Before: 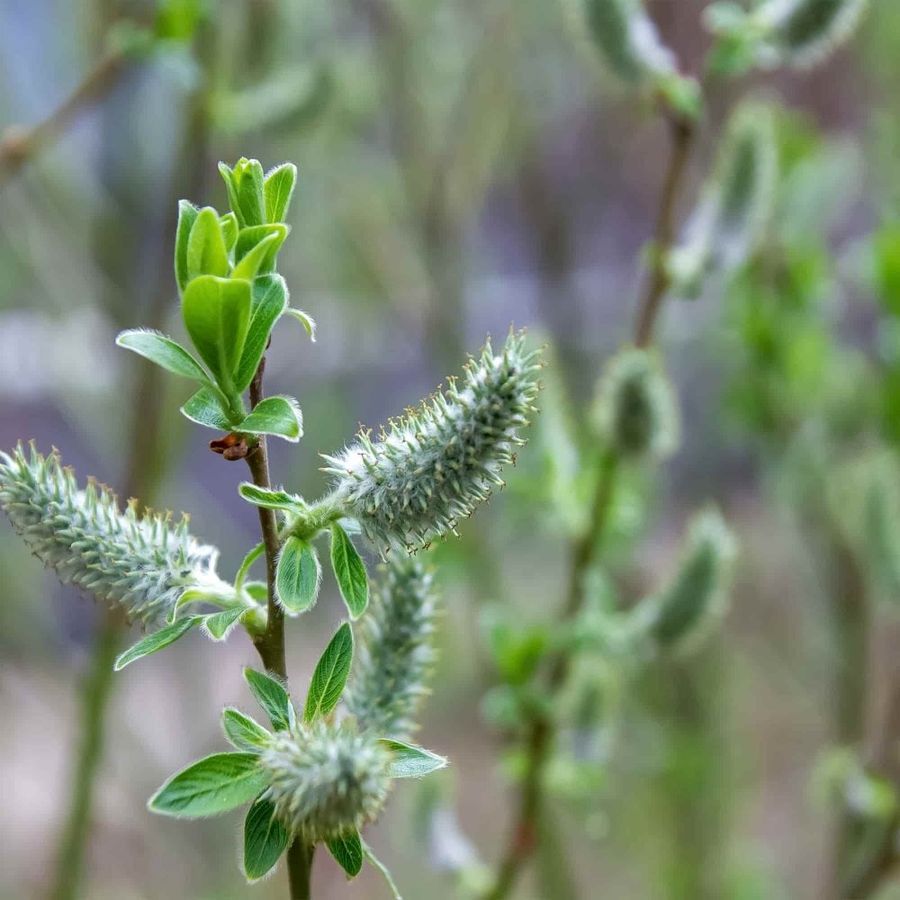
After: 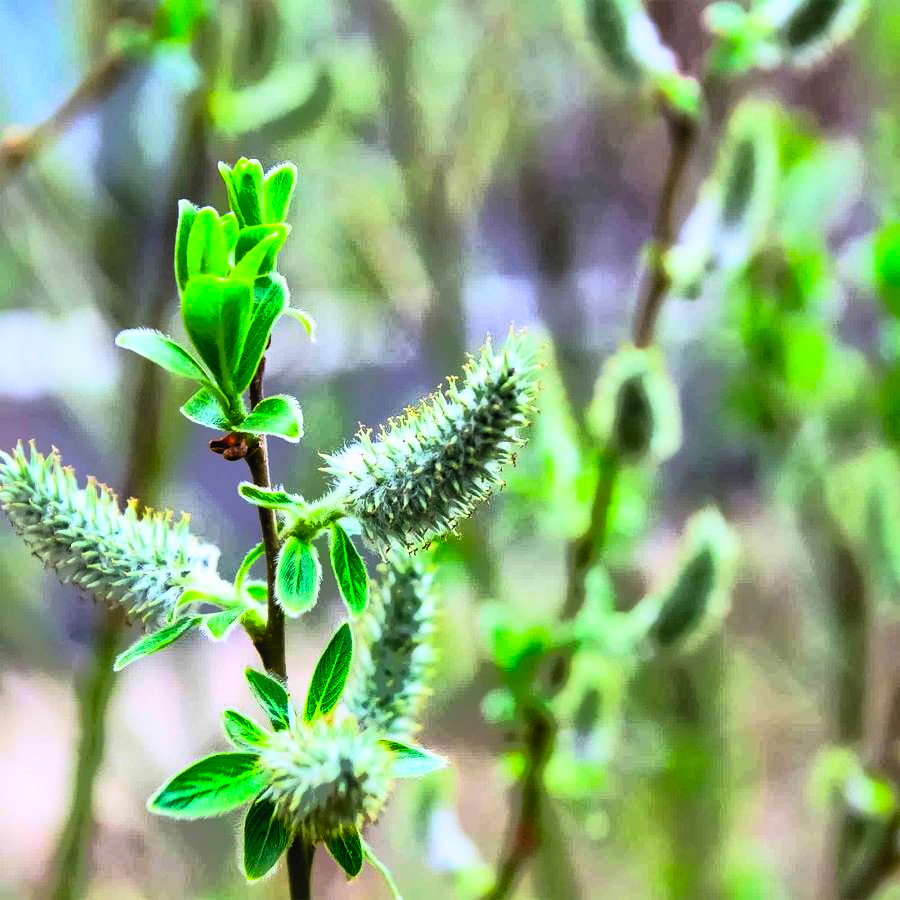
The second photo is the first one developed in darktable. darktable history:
contrast brightness saturation: contrast 0.811, brightness 0.584, saturation 0.578
shadows and highlights: shadows 25.88, highlights -70.73
filmic rgb: black relative exposure -5 EV, white relative exposure 3.95 EV, threshold 2.95 EV, hardness 2.91, contrast 1.3, highlights saturation mix -30.15%, enable highlight reconstruction true
